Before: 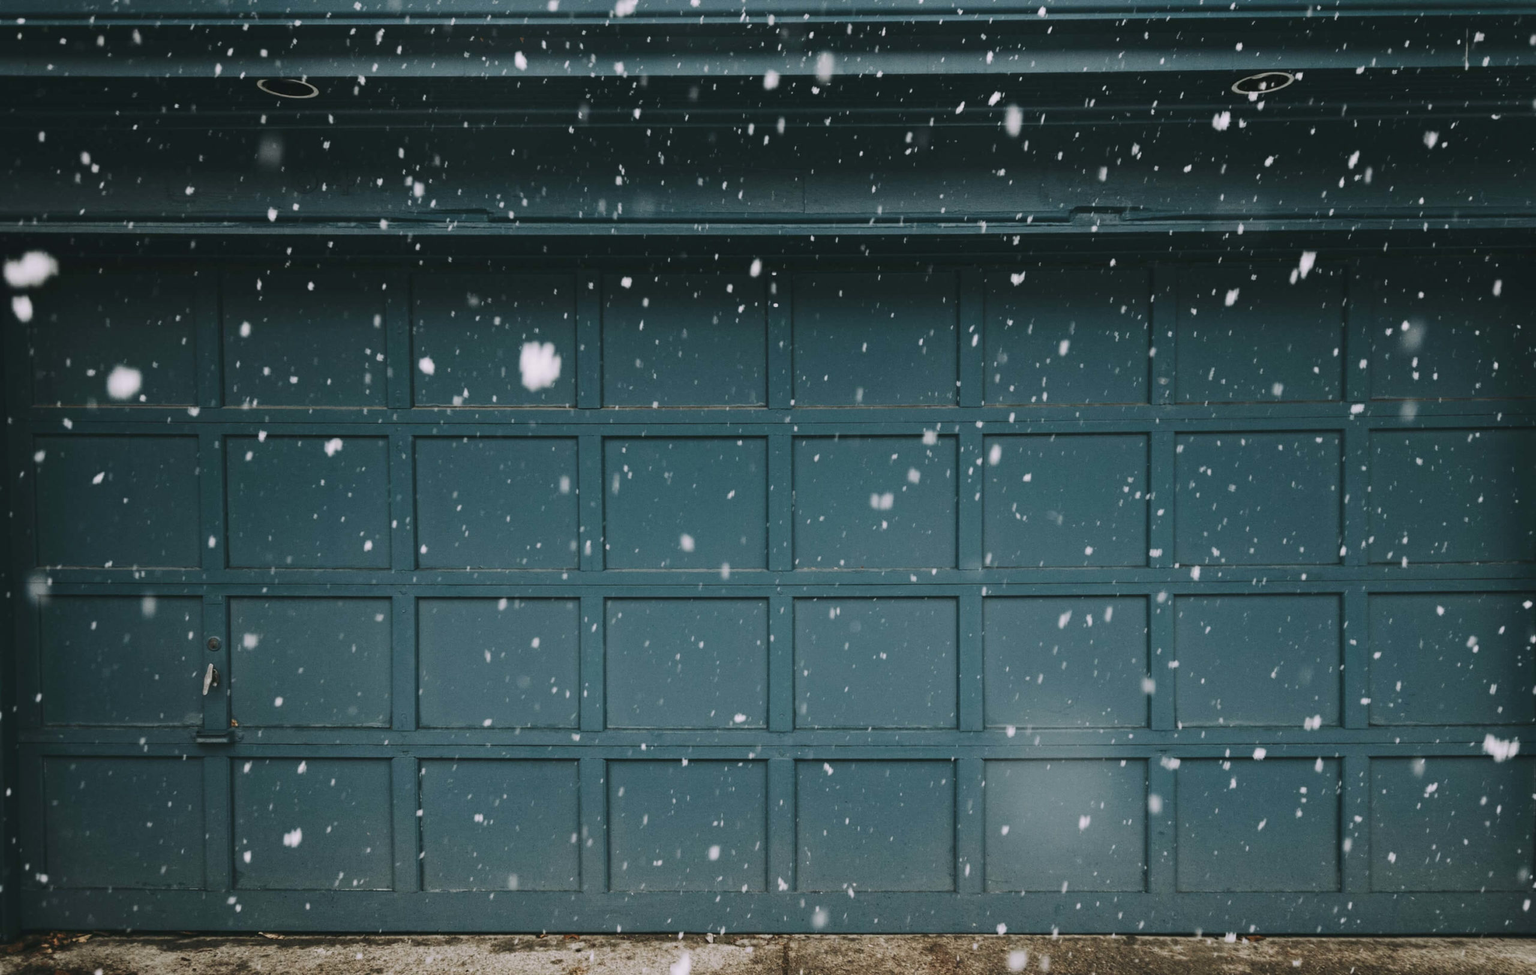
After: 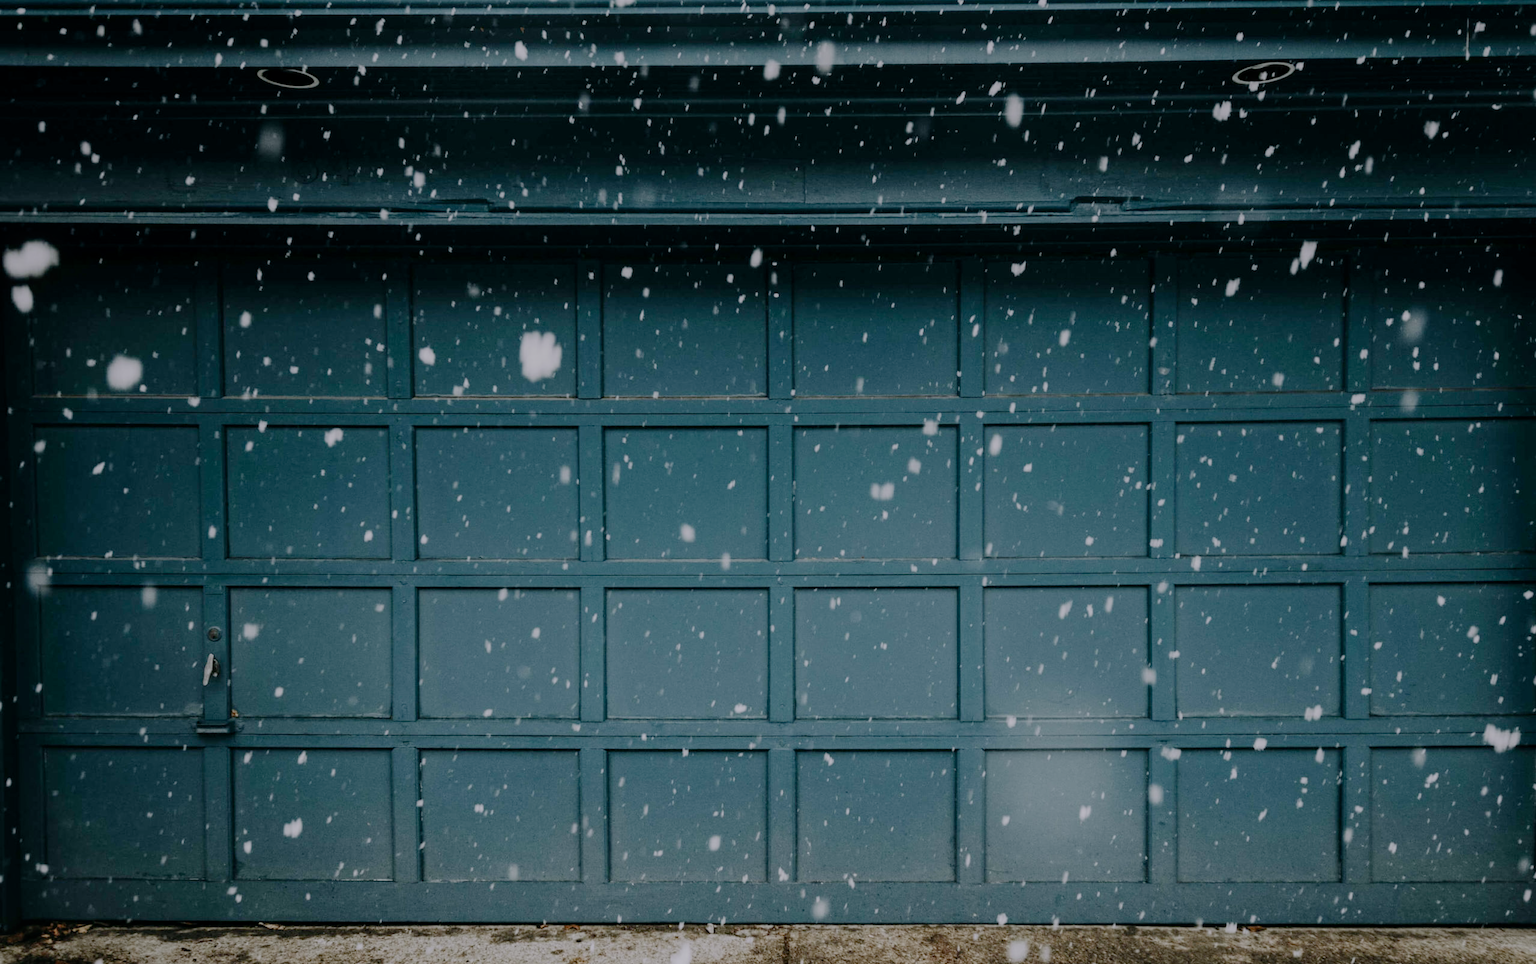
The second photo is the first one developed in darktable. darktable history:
white balance: red 0.983, blue 1.036
local contrast: detail 110%
filmic rgb: middle gray luminance 18%, black relative exposure -7.5 EV, white relative exposure 8.5 EV, threshold 6 EV, target black luminance 0%, hardness 2.23, latitude 18.37%, contrast 0.878, highlights saturation mix 5%, shadows ↔ highlights balance 10.15%, add noise in highlights 0, preserve chrominance no, color science v3 (2019), use custom middle-gray values true, iterations of high-quality reconstruction 0, contrast in highlights soft, enable highlight reconstruction true
crop: top 1.049%, right 0.001%
shadows and highlights: radius 93.07, shadows -14.46, white point adjustment 0.23, highlights 31.48, compress 48.23%, highlights color adjustment 52.79%, soften with gaussian
